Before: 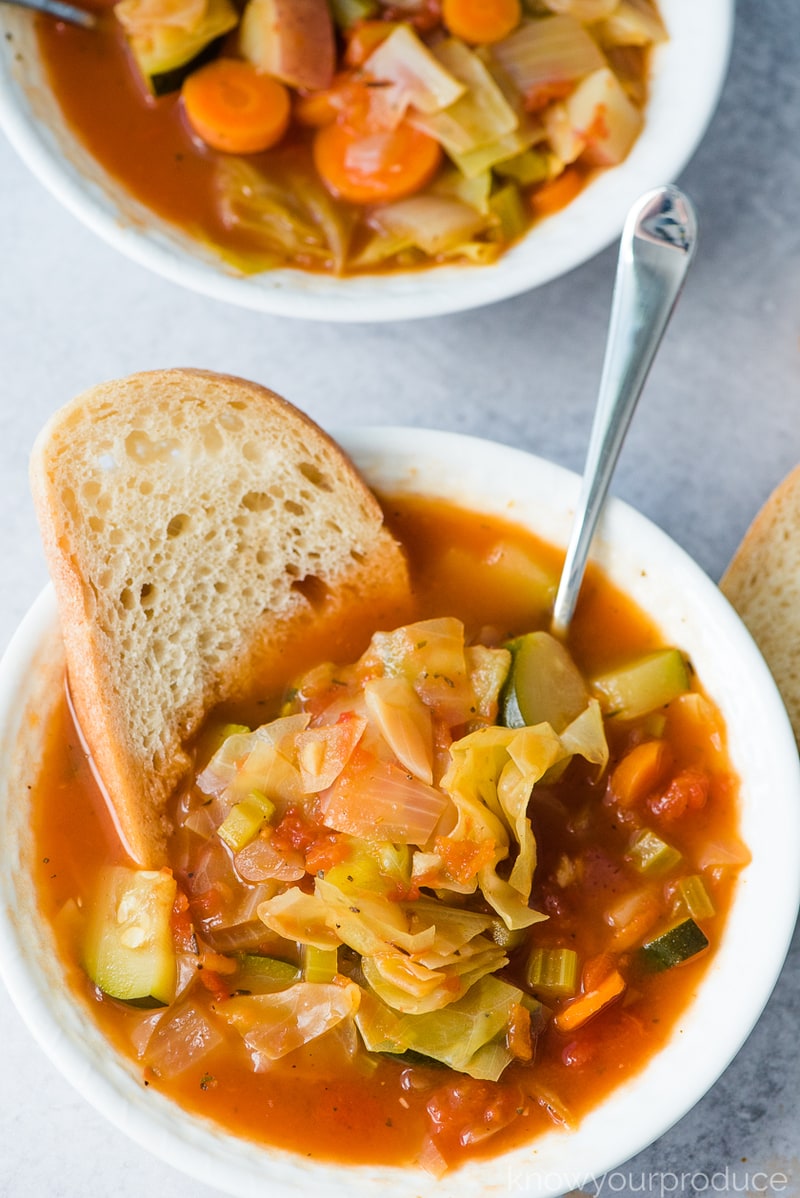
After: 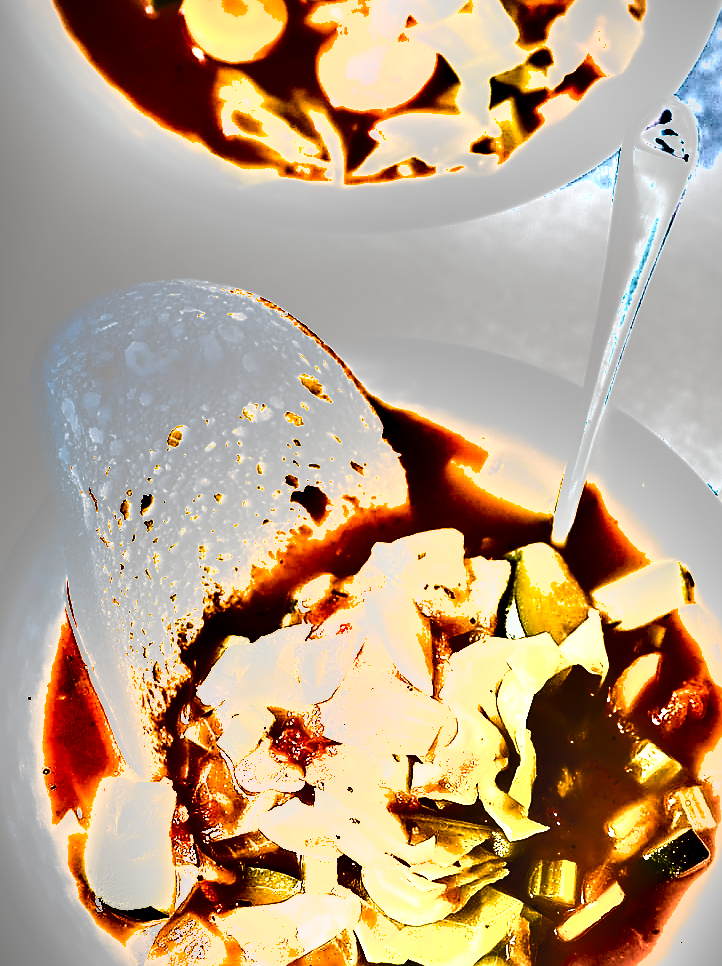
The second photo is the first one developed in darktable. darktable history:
crop: top 7.444%, right 9.697%, bottom 11.902%
shadows and highlights: low approximation 0.01, soften with gaussian
sharpen: radius 1.399, amount 1.254, threshold 0.707
color balance rgb: shadows lift › chroma 7.495%, shadows lift › hue 246.35°, highlights gain › luminance 10.373%, perceptual saturation grading › global saturation 23.14%, perceptual saturation grading › highlights -24.053%, perceptual saturation grading › mid-tones 24.623%, perceptual saturation grading › shadows 40.228%, saturation formula JzAzBz (2021)
levels: levels [0.012, 0.367, 0.697]
contrast brightness saturation: contrast 0.425, brightness 0.549, saturation -0.184
vignetting: fall-off start 100.94%, fall-off radius 65.42%, automatic ratio true
